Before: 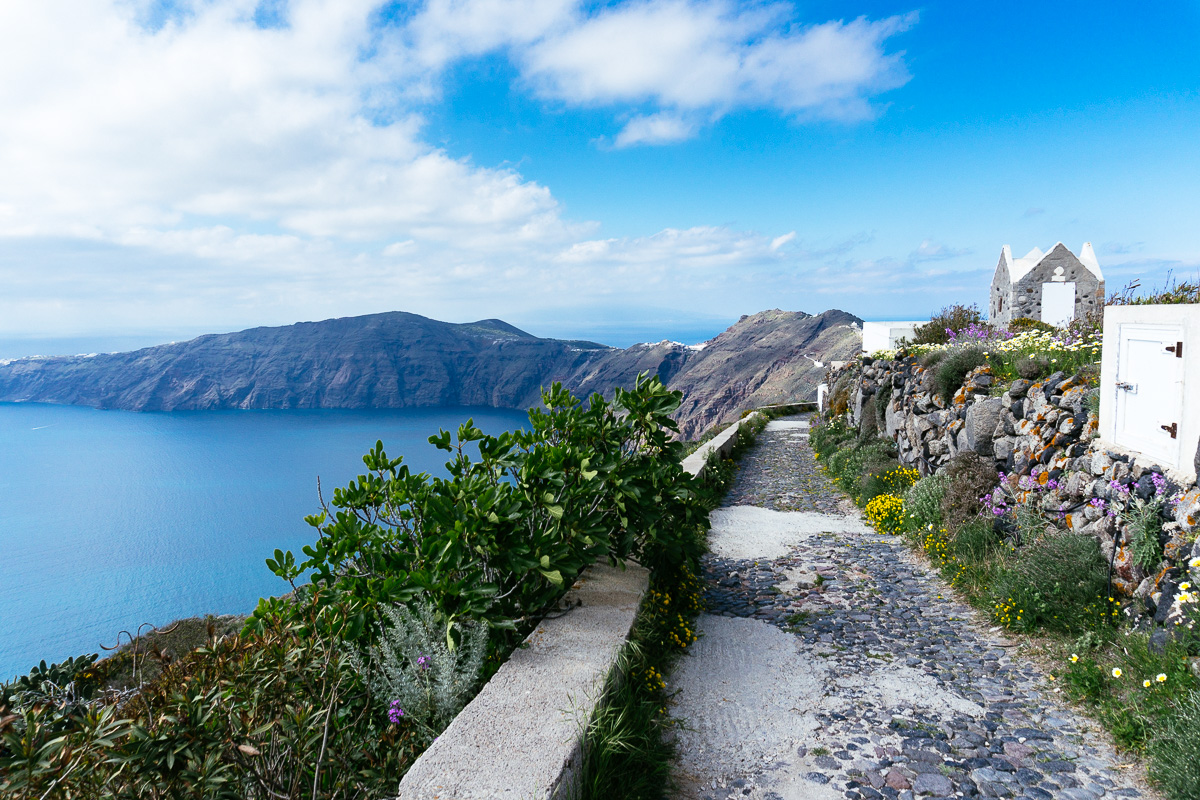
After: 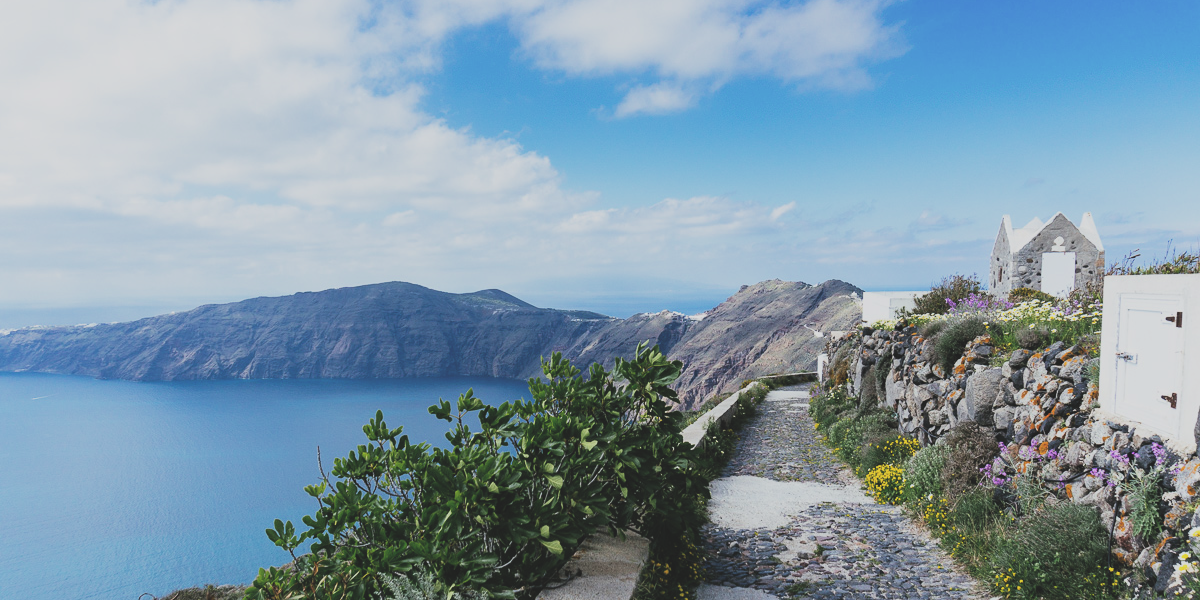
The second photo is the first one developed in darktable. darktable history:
filmic rgb: black relative exposure -7.65 EV, white relative exposure 4.56 EV, hardness 3.61, contrast 1.106
crop: top 3.857%, bottom 21.132%
exposure: black level correction -0.03, compensate highlight preservation false
color correction: saturation 0.98
